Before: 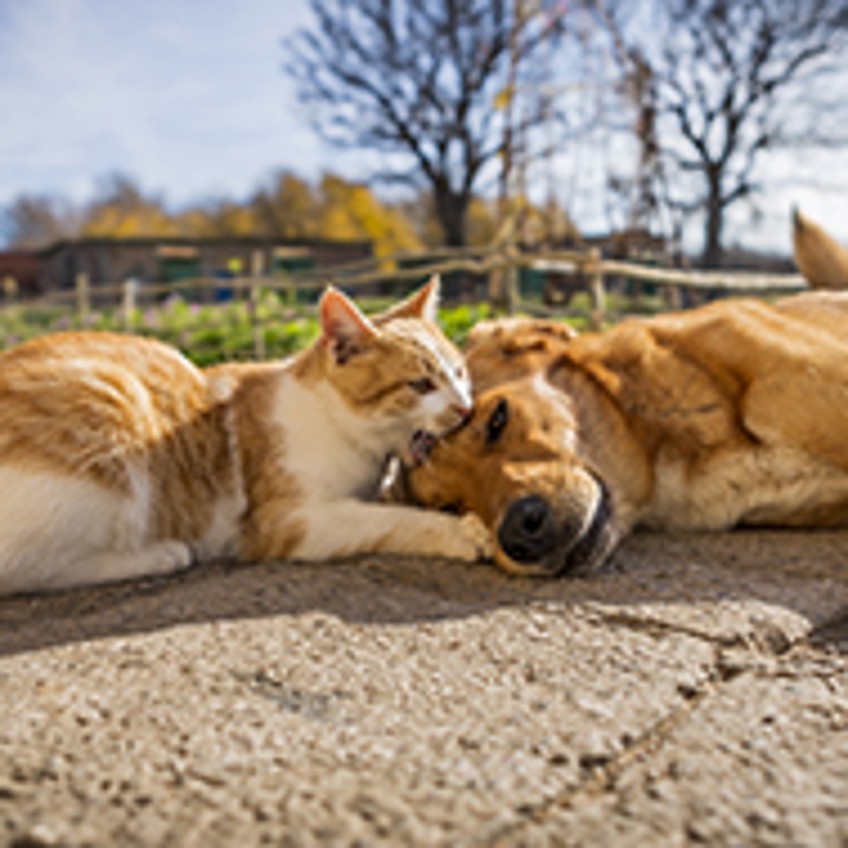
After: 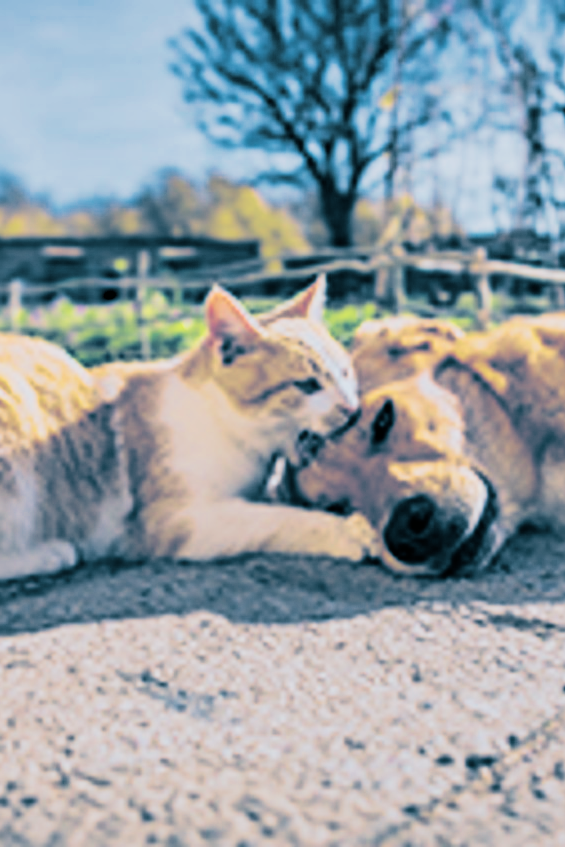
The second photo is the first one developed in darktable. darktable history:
color calibration: output R [1.422, -0.35, -0.252, 0], output G [-0.238, 1.259, -0.084, 0], output B [-0.081, -0.196, 1.58, 0], output brightness [0.49, 0.671, -0.57, 0], illuminant same as pipeline (D50), adaptation none (bypass), saturation algorithm version 1 (2020)
crop and rotate: left 13.537%, right 19.796%
split-toning: shadows › hue 212.4°, balance -70
sigmoid: skew -0.2, preserve hue 0%, red attenuation 0.1, red rotation 0.035, green attenuation 0.1, green rotation -0.017, blue attenuation 0.15, blue rotation -0.052, base primaries Rec2020
